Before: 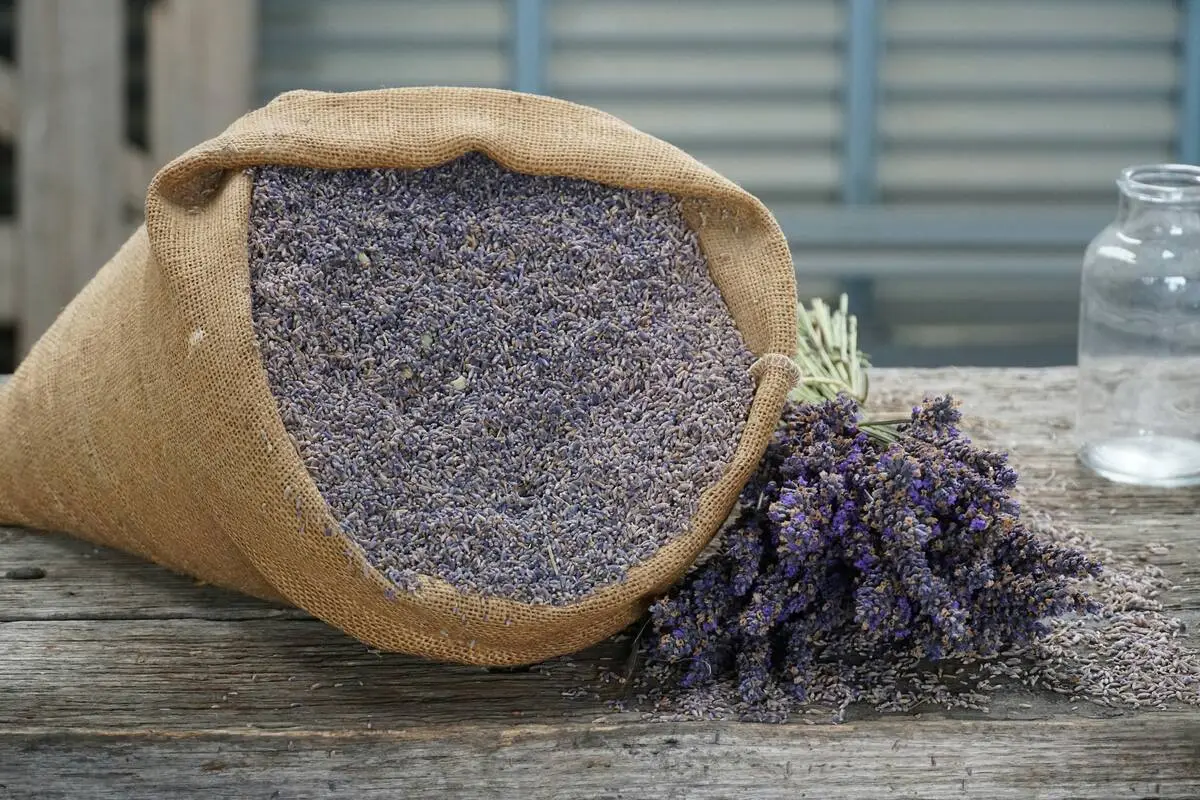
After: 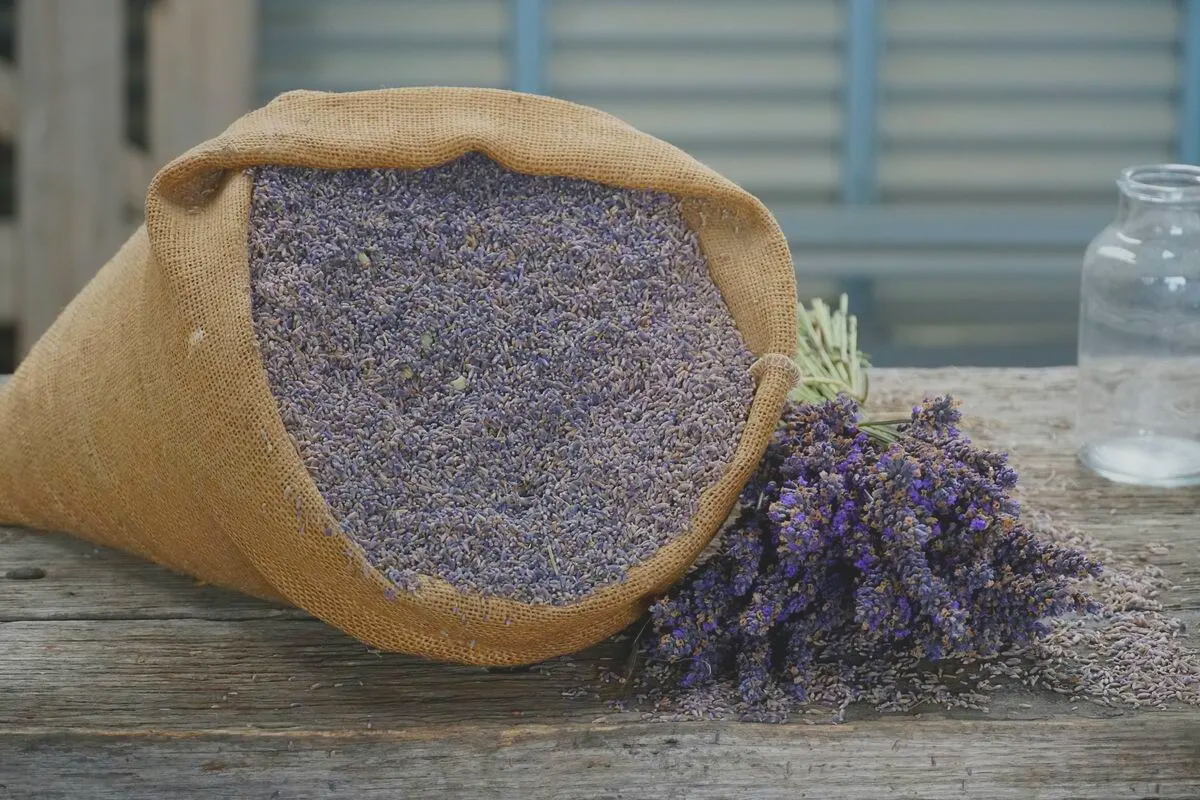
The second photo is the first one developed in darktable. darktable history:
local contrast: detail 69%
color balance rgb: linear chroma grading › global chroma 9.841%, perceptual saturation grading › global saturation 0.838%
